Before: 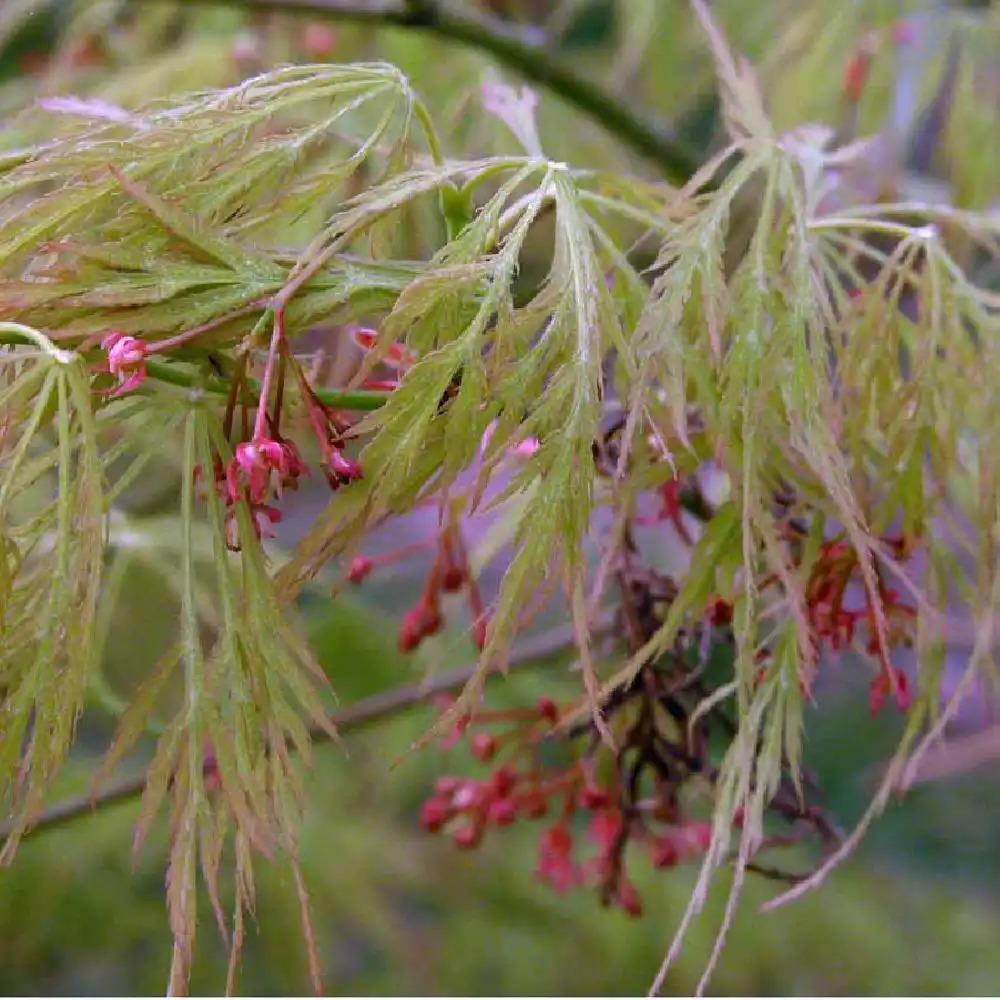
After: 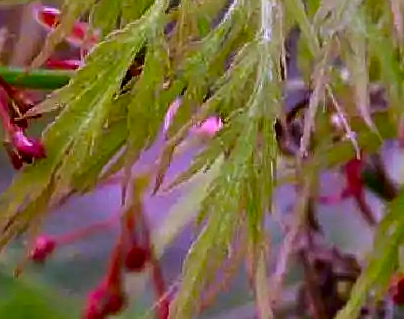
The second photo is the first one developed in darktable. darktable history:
levels: levels [0, 0.474, 0.947]
contrast brightness saturation: contrast 0.12, brightness -0.12, saturation 0.2
crop: left 31.751%, top 32.172%, right 27.8%, bottom 35.83%
sharpen: on, module defaults
shadows and highlights: shadows 60, soften with gaussian
